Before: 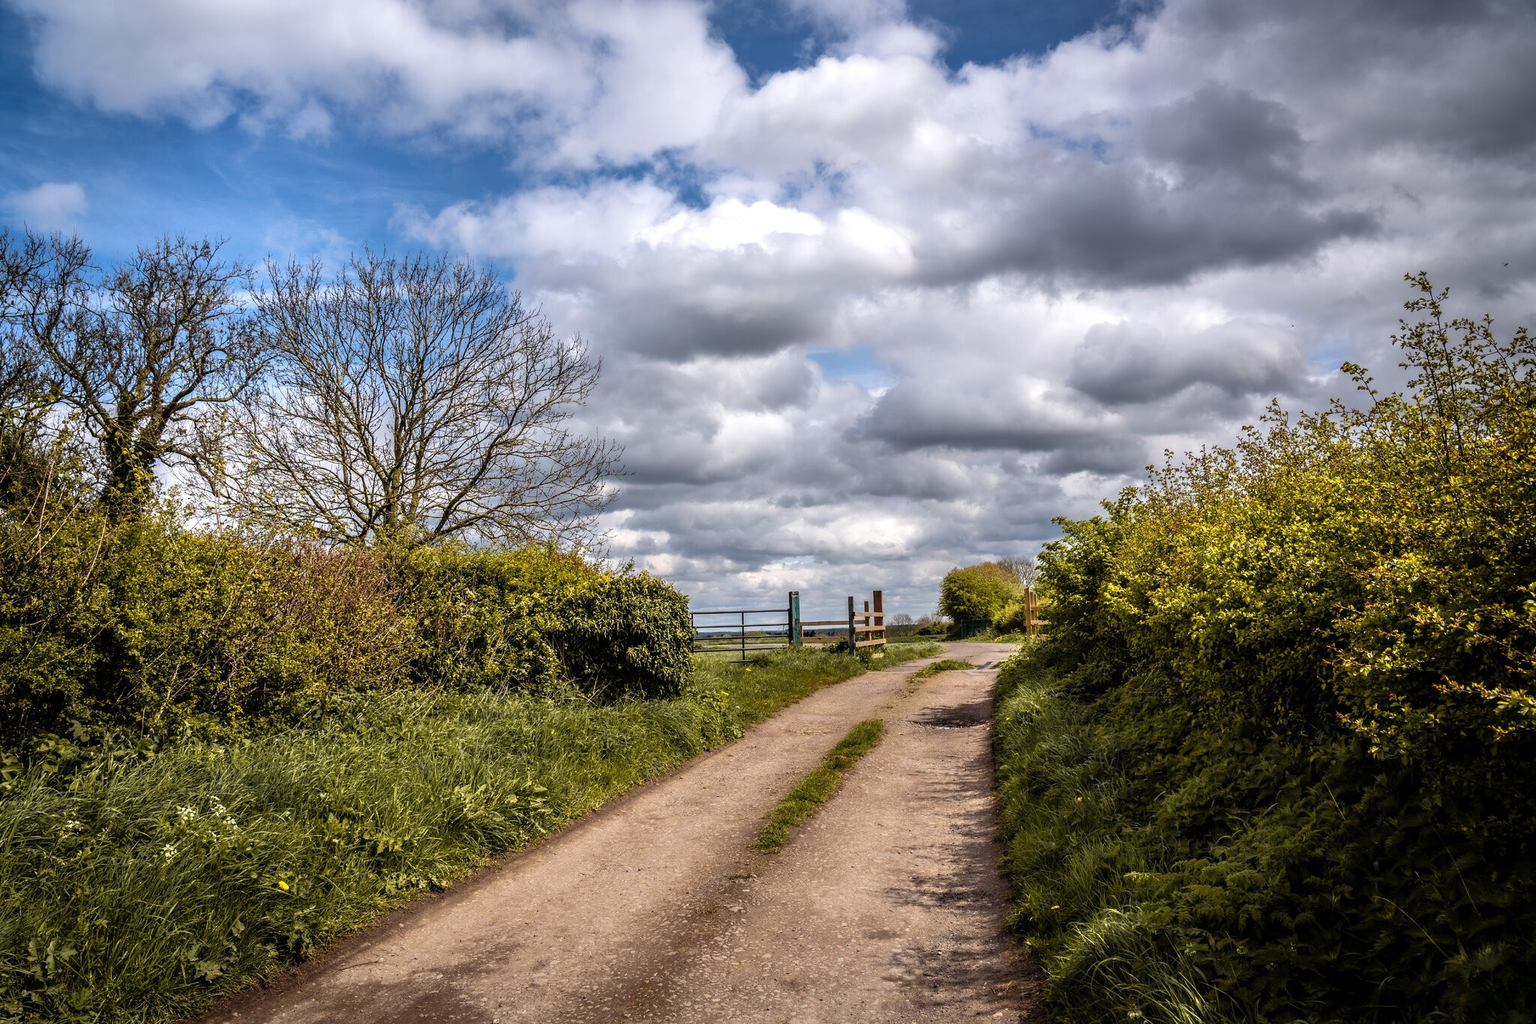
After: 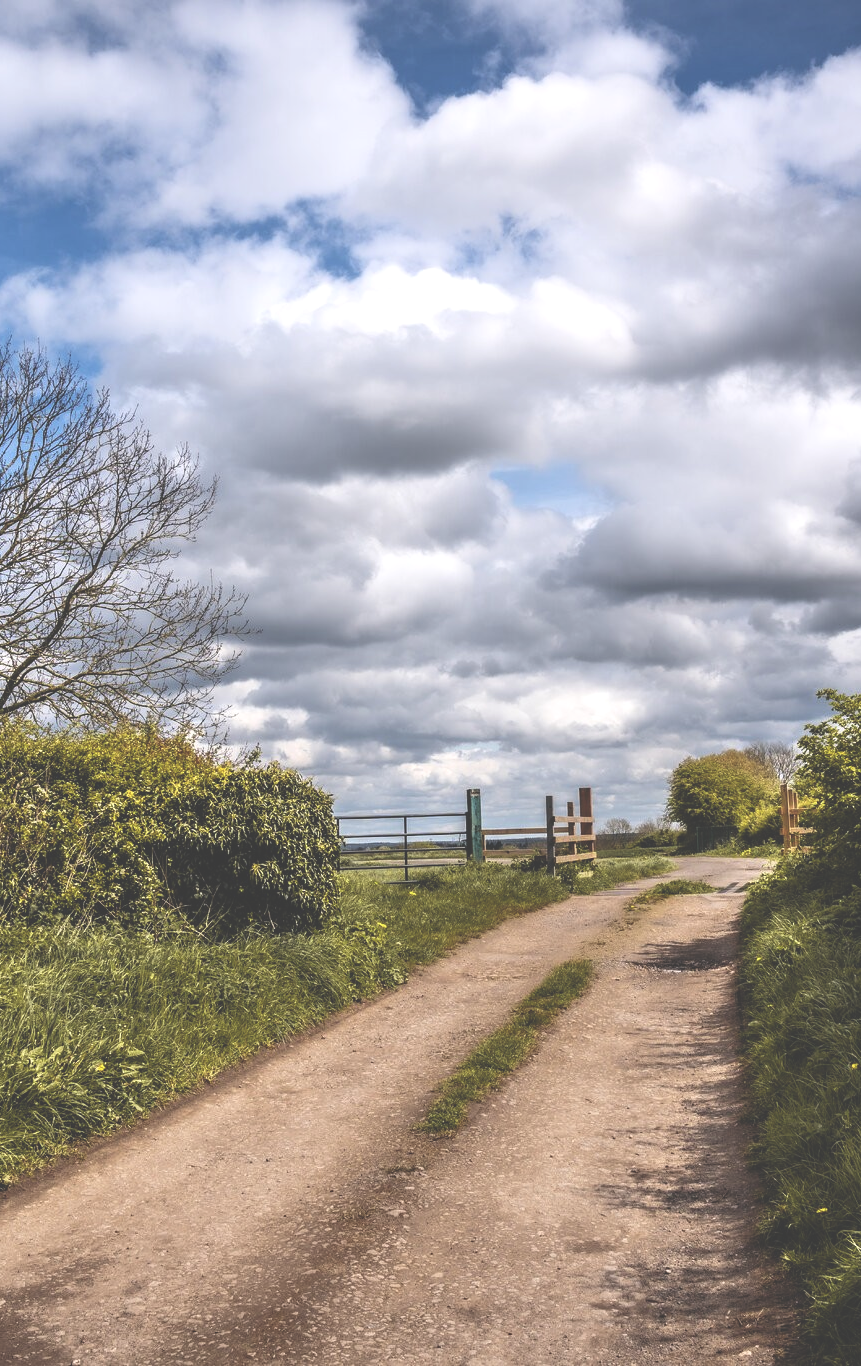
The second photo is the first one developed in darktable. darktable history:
shadows and highlights: shadows -0.539, highlights 38.57
crop: left 28.573%, right 29.373%
exposure: black level correction -0.042, exposure 0.065 EV, compensate highlight preservation false
